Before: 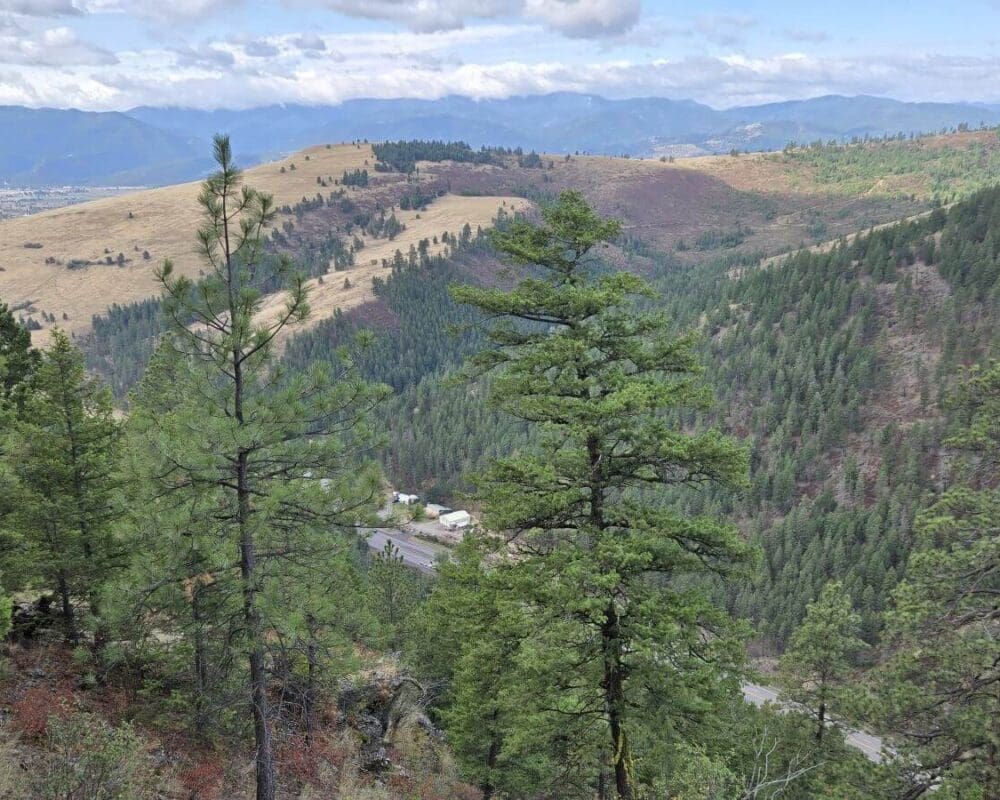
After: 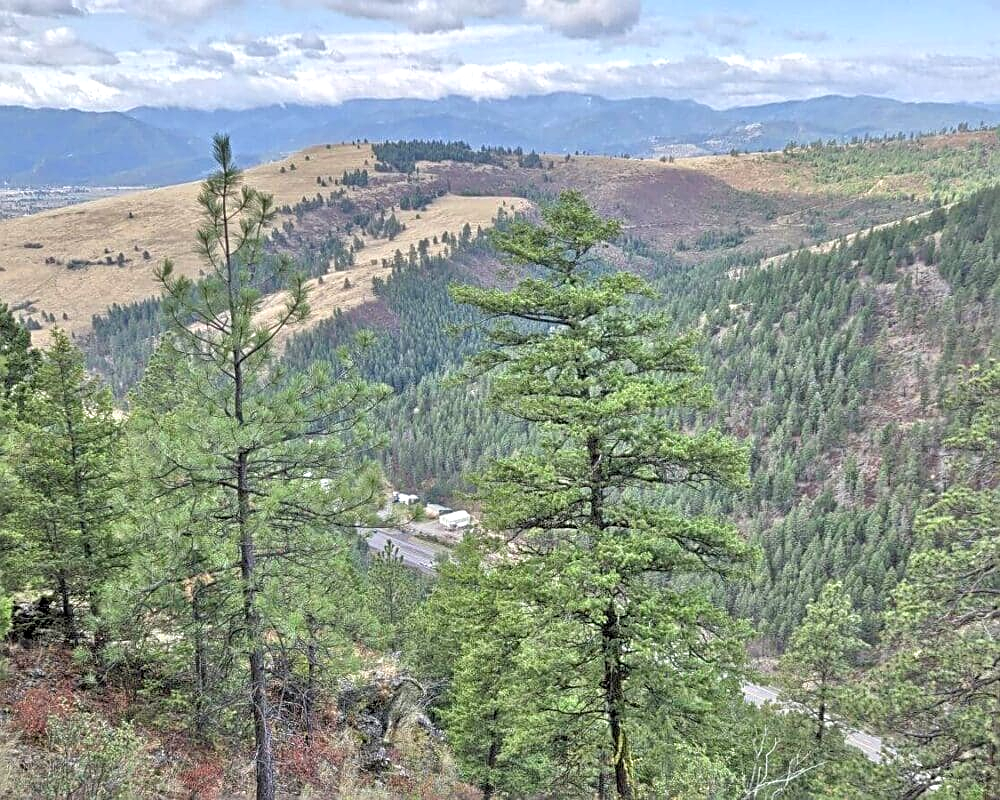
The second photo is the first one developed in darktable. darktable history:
tone equalizer: -7 EV 0.15 EV, -6 EV 0.6 EV, -5 EV 1.15 EV, -4 EV 1.33 EV, -3 EV 1.15 EV, -2 EV 0.6 EV, -1 EV 0.15 EV, mask exposure compensation -0.5 EV
sharpen: on, module defaults
local contrast: detail 130%
